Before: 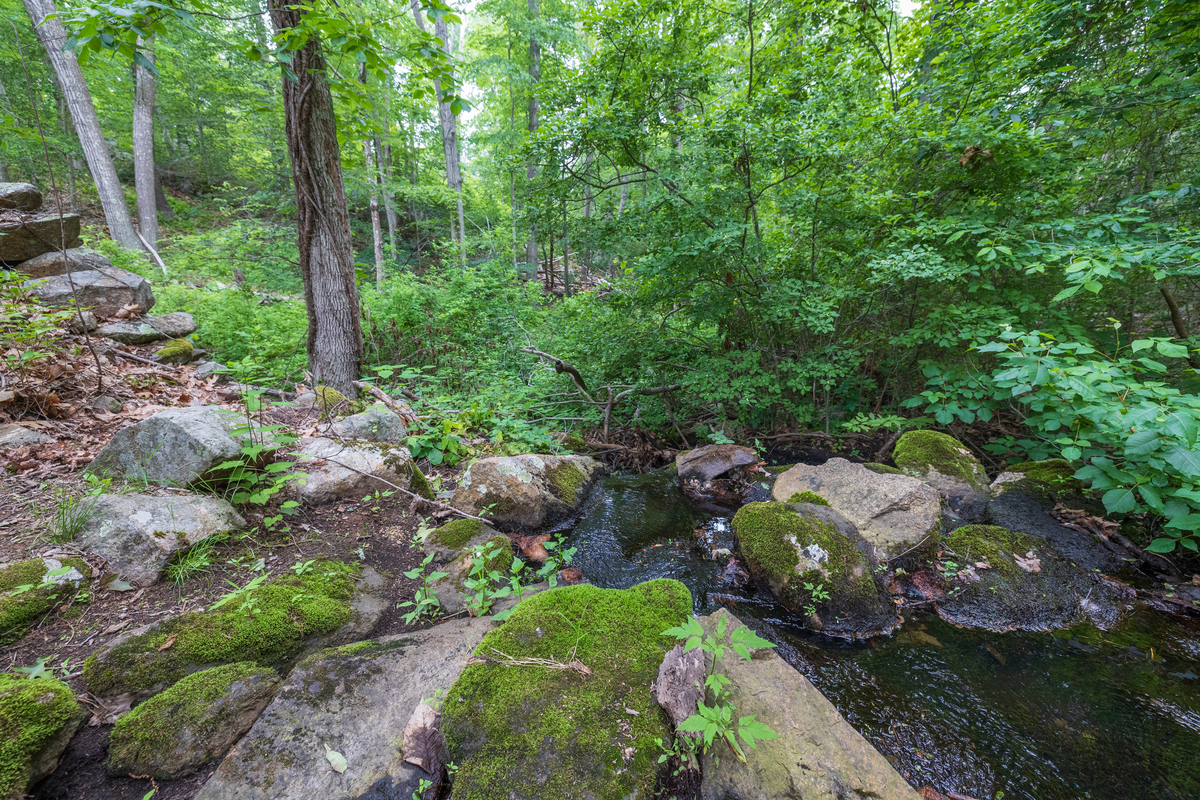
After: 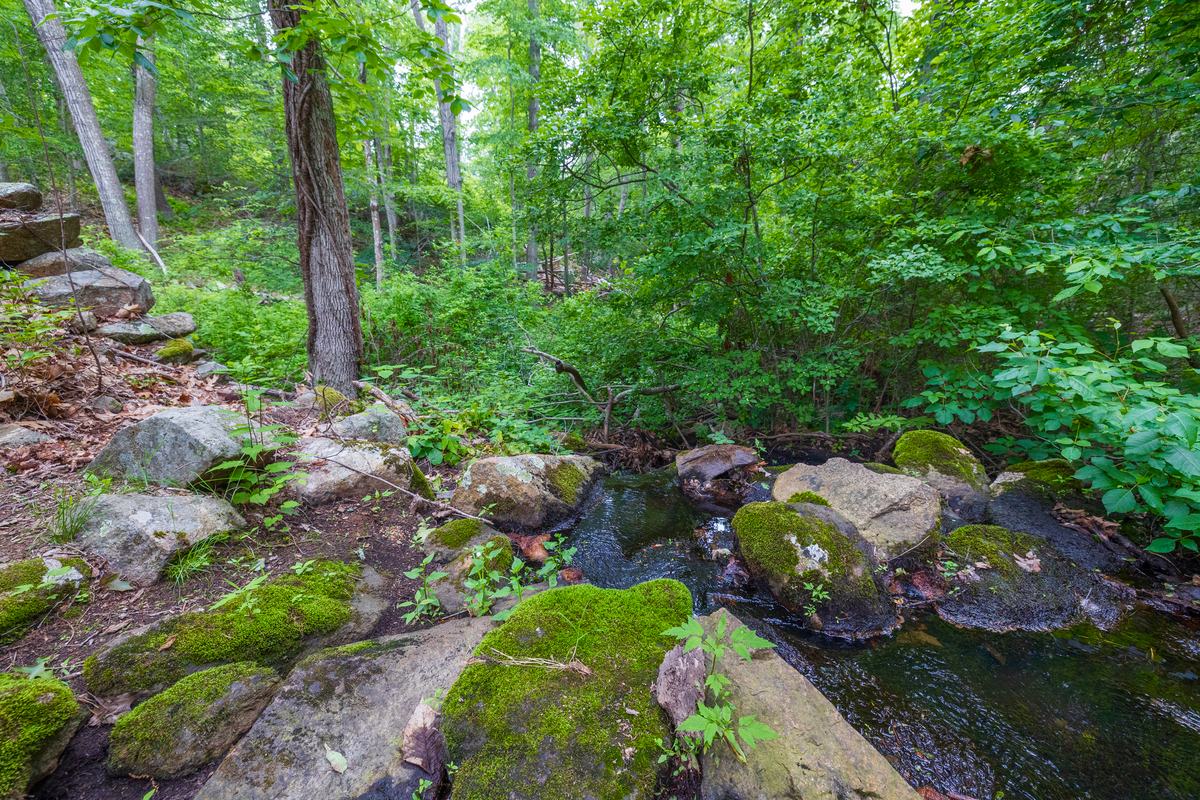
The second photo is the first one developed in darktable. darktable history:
color balance rgb: shadows lift › chroma 3.118%, shadows lift › hue 281.55°, perceptual saturation grading › global saturation 9.229%, perceptual saturation grading › highlights -13.175%, perceptual saturation grading › mid-tones 14.572%, perceptual saturation grading › shadows 22.088%, global vibrance 20%
